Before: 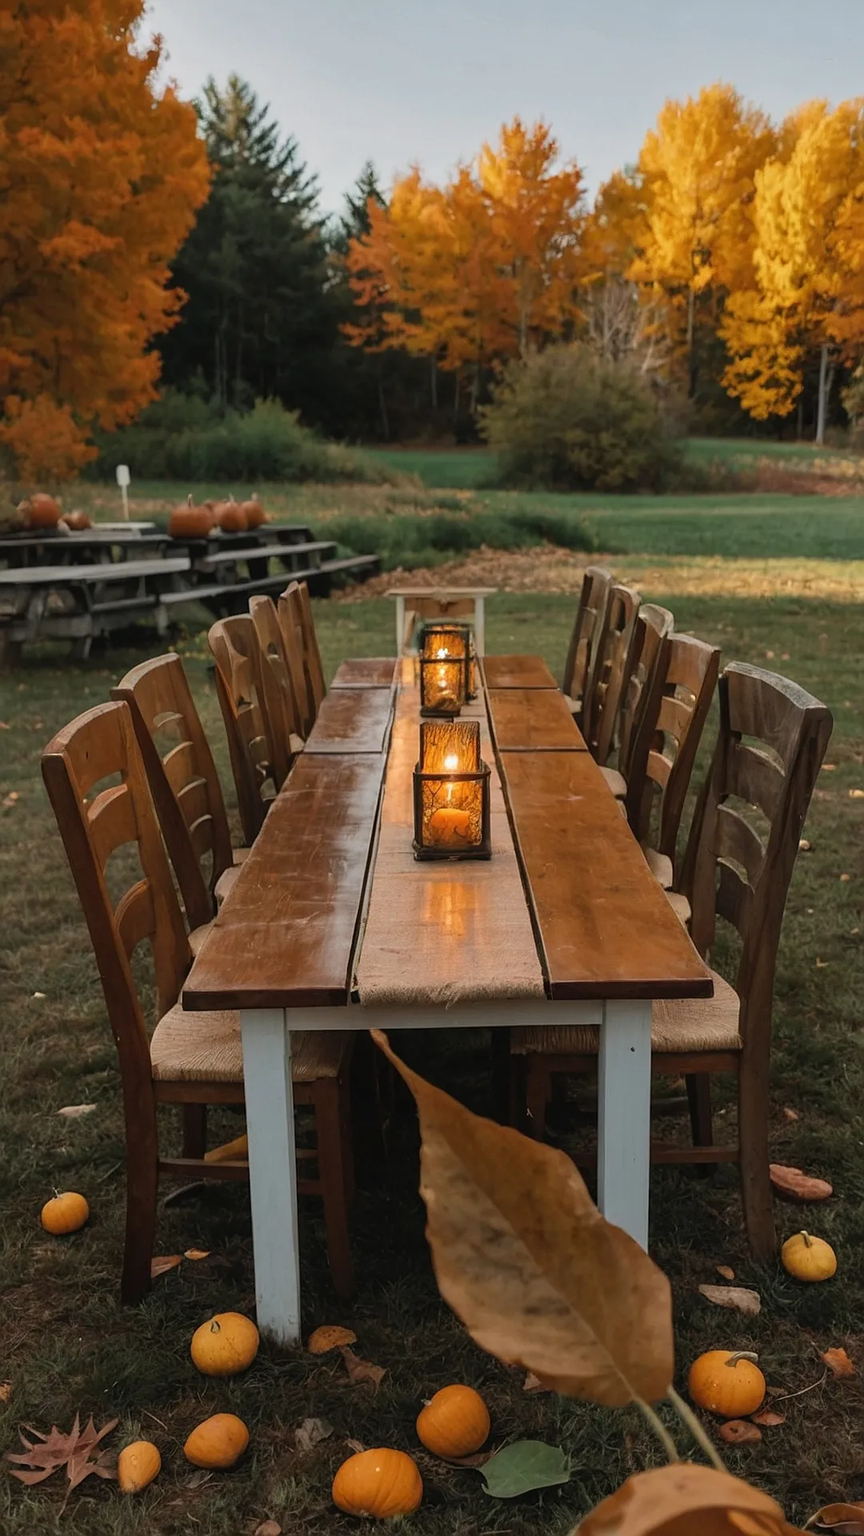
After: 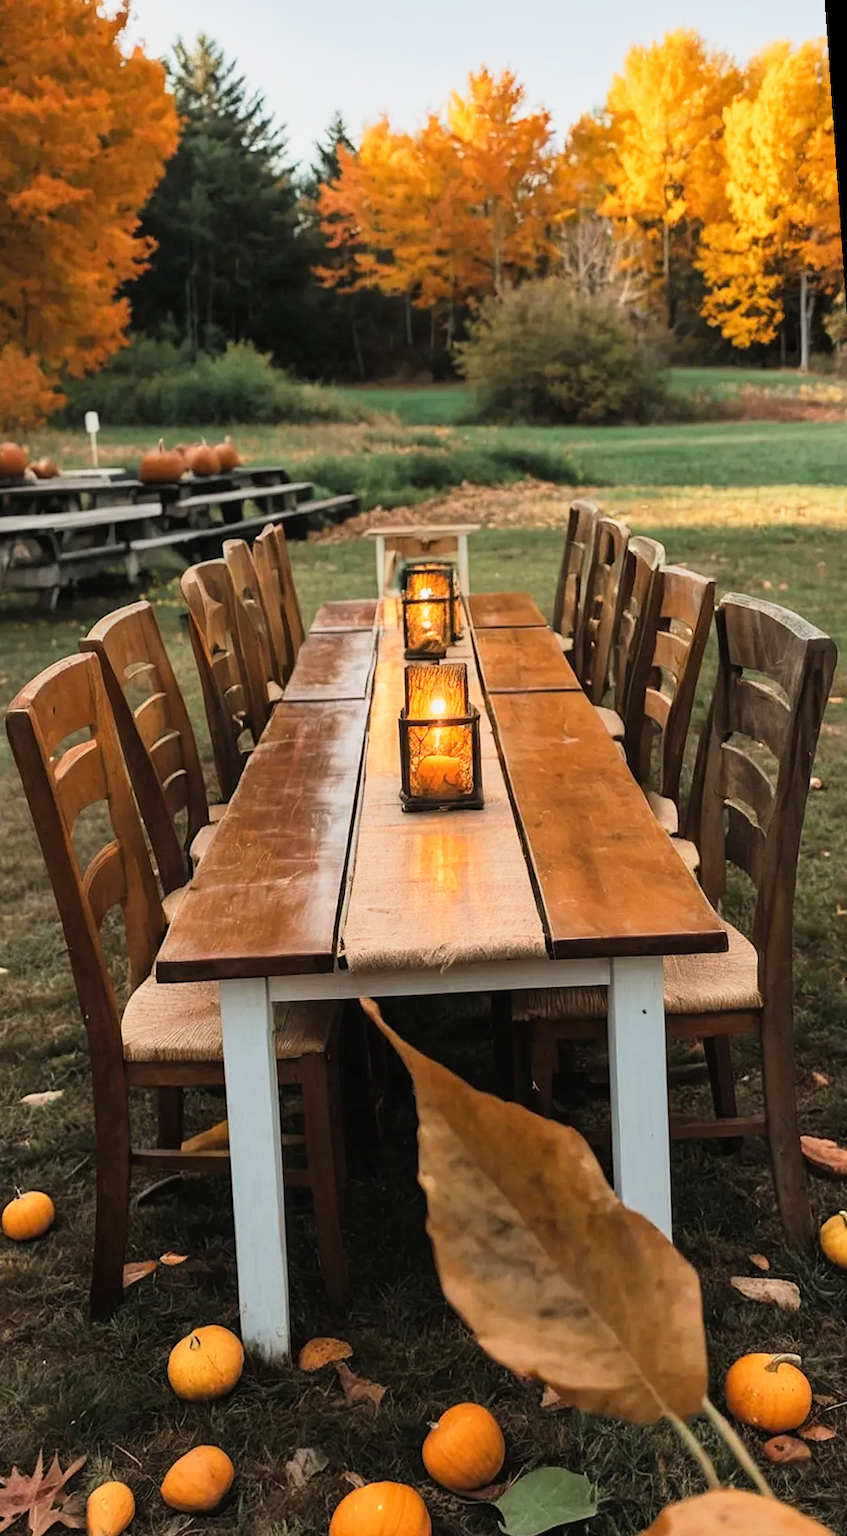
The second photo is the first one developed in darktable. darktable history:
base curve: curves: ch0 [(0, 0) (0.088, 0.125) (0.176, 0.251) (0.354, 0.501) (0.613, 0.749) (1, 0.877)], preserve colors none
rotate and perspective: rotation -1.68°, lens shift (vertical) -0.146, crop left 0.049, crop right 0.912, crop top 0.032, crop bottom 0.96
tone curve: curves: ch0 [(0, 0) (0.004, 0.001) (0.133, 0.112) (0.325, 0.362) (0.832, 0.893) (1, 1)], color space Lab, linked channels, preserve colors none
